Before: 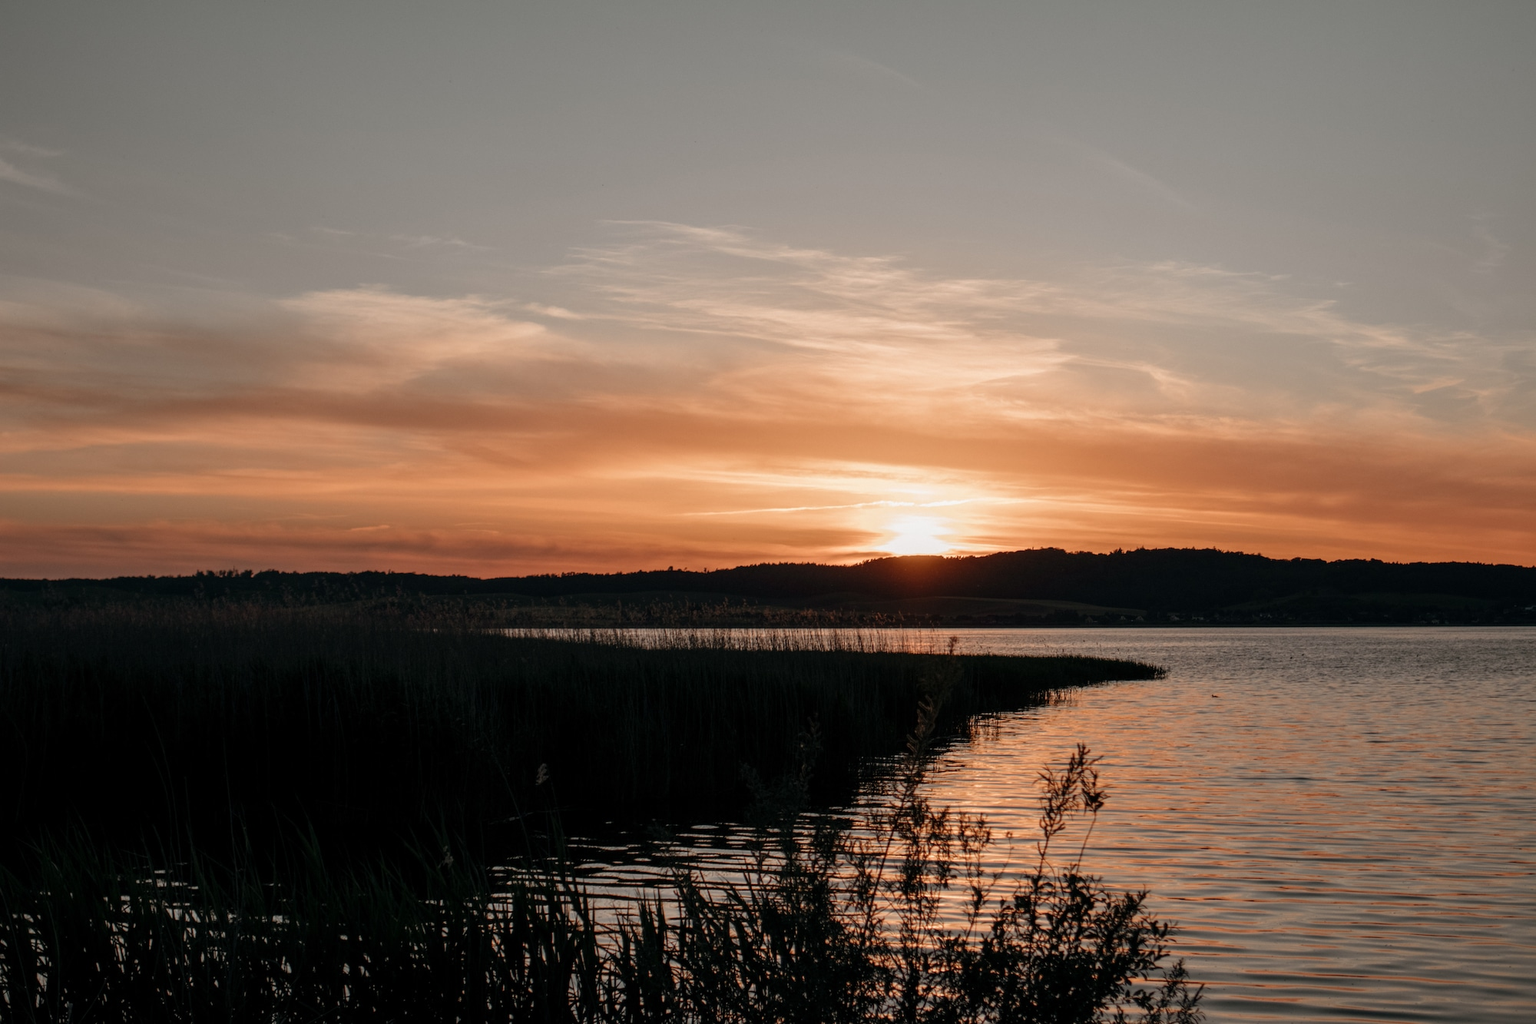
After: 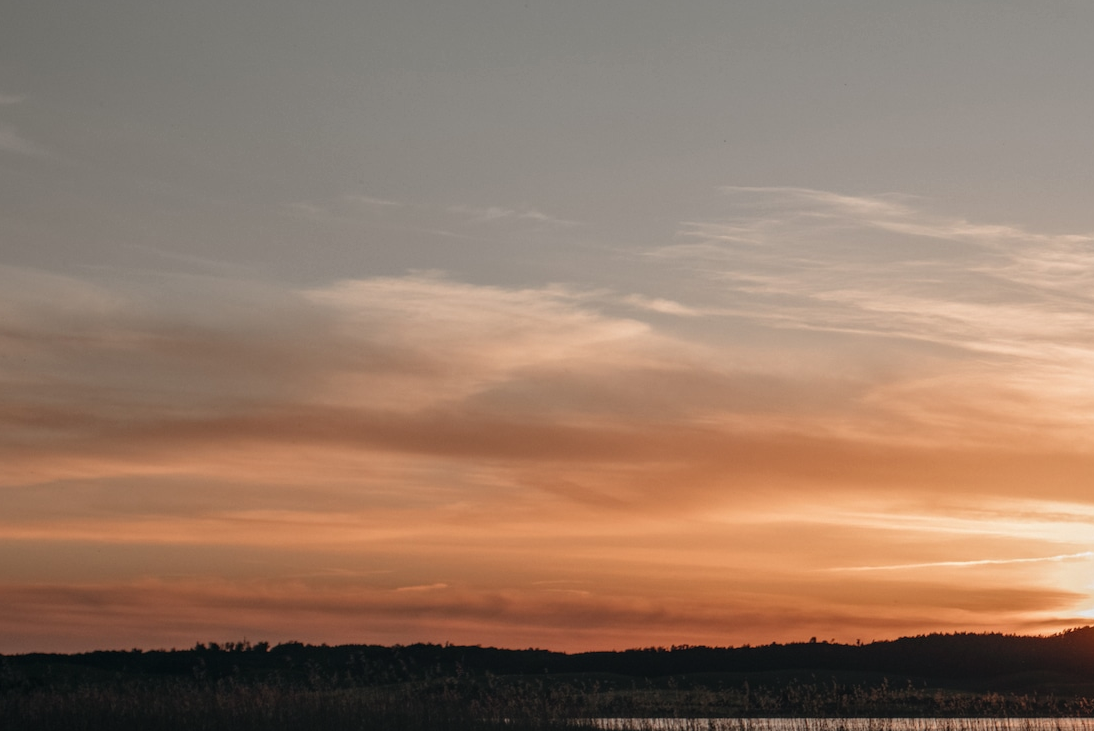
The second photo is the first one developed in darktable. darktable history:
crop and rotate: left 3.047%, top 7.509%, right 42.236%, bottom 37.598%
local contrast: detail 110%
tone equalizer: on, module defaults
